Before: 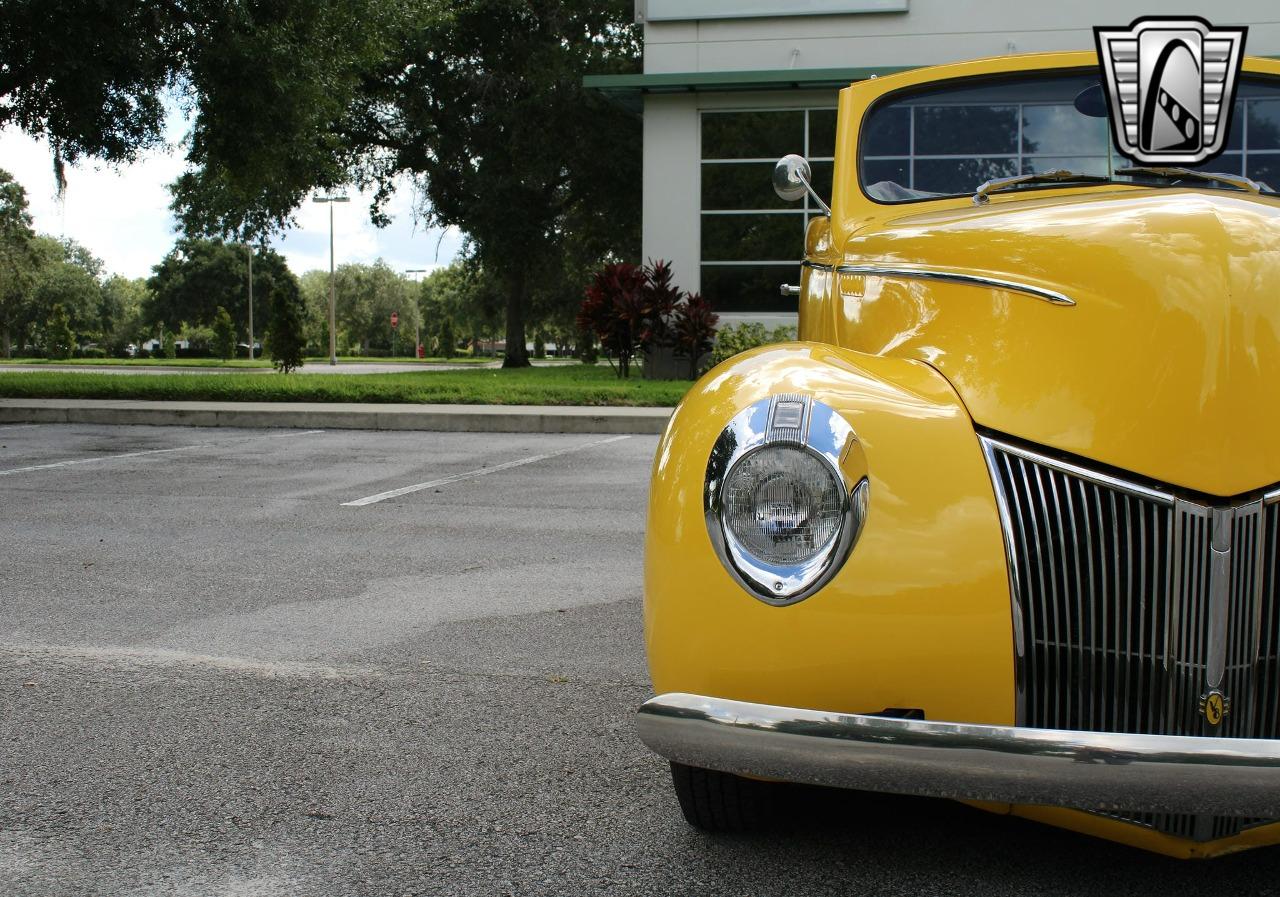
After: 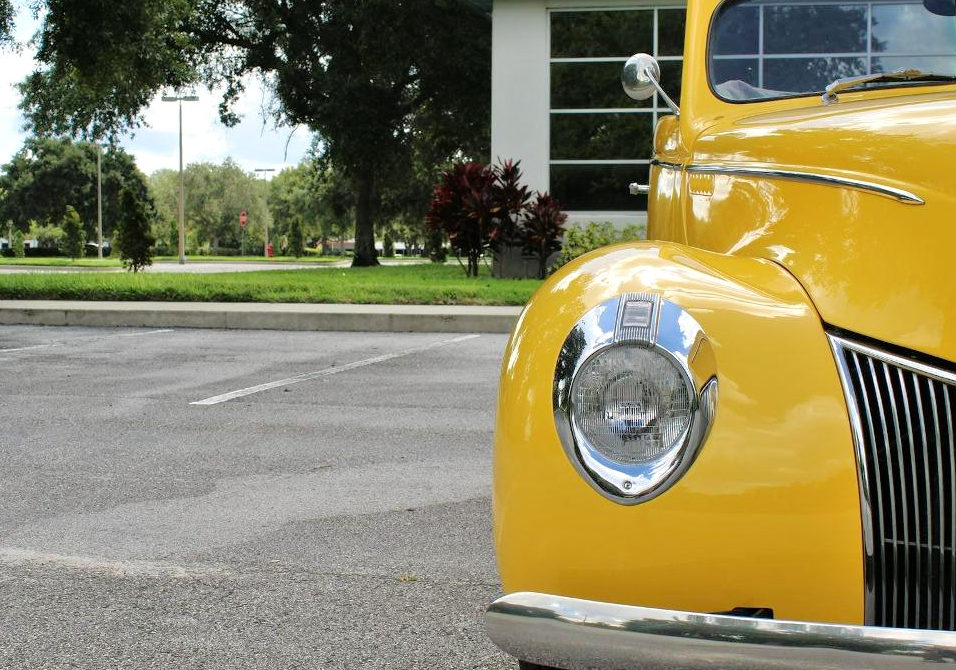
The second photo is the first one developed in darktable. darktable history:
tone equalizer: -7 EV 0.15 EV, -6 EV 0.6 EV, -5 EV 1.15 EV, -4 EV 1.33 EV, -3 EV 1.15 EV, -2 EV 0.6 EV, -1 EV 0.15 EV, mask exposure compensation -0.5 EV
crop and rotate: left 11.831%, top 11.346%, right 13.429%, bottom 13.899%
